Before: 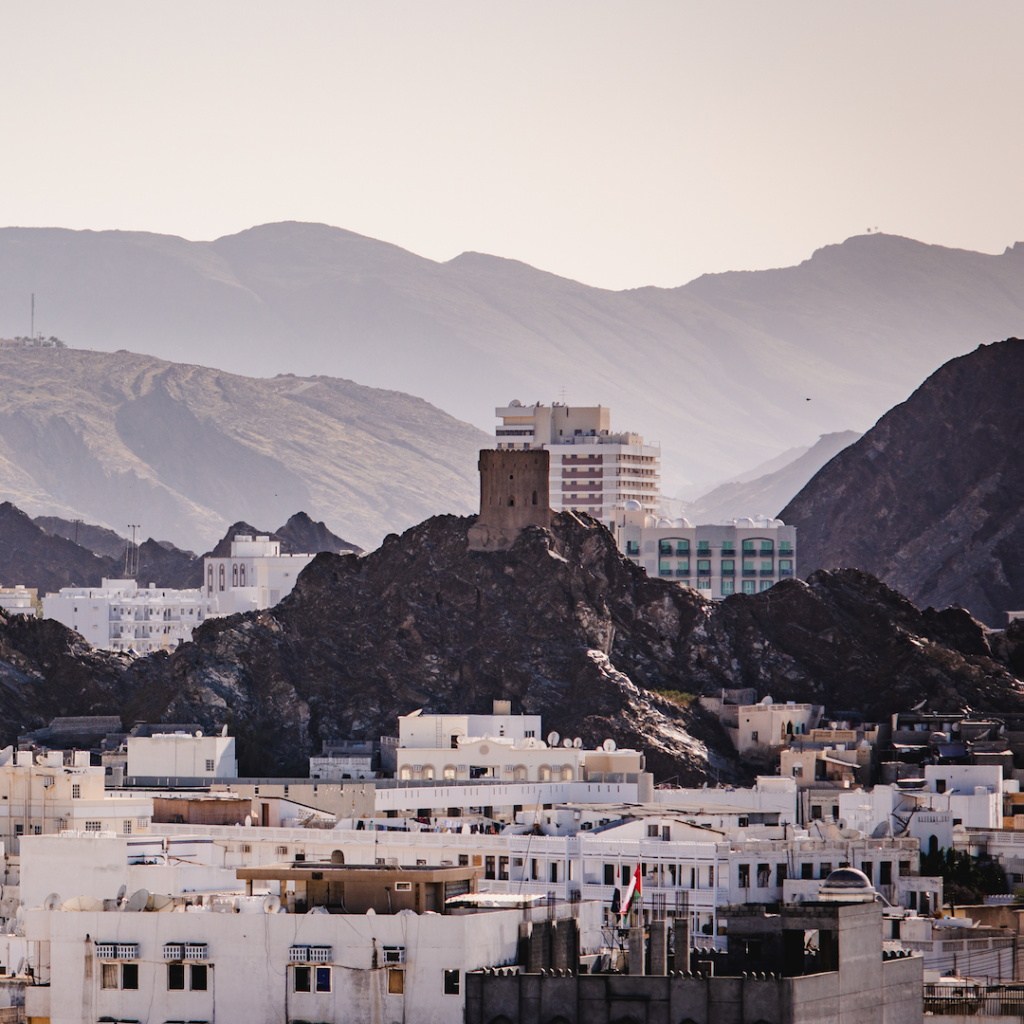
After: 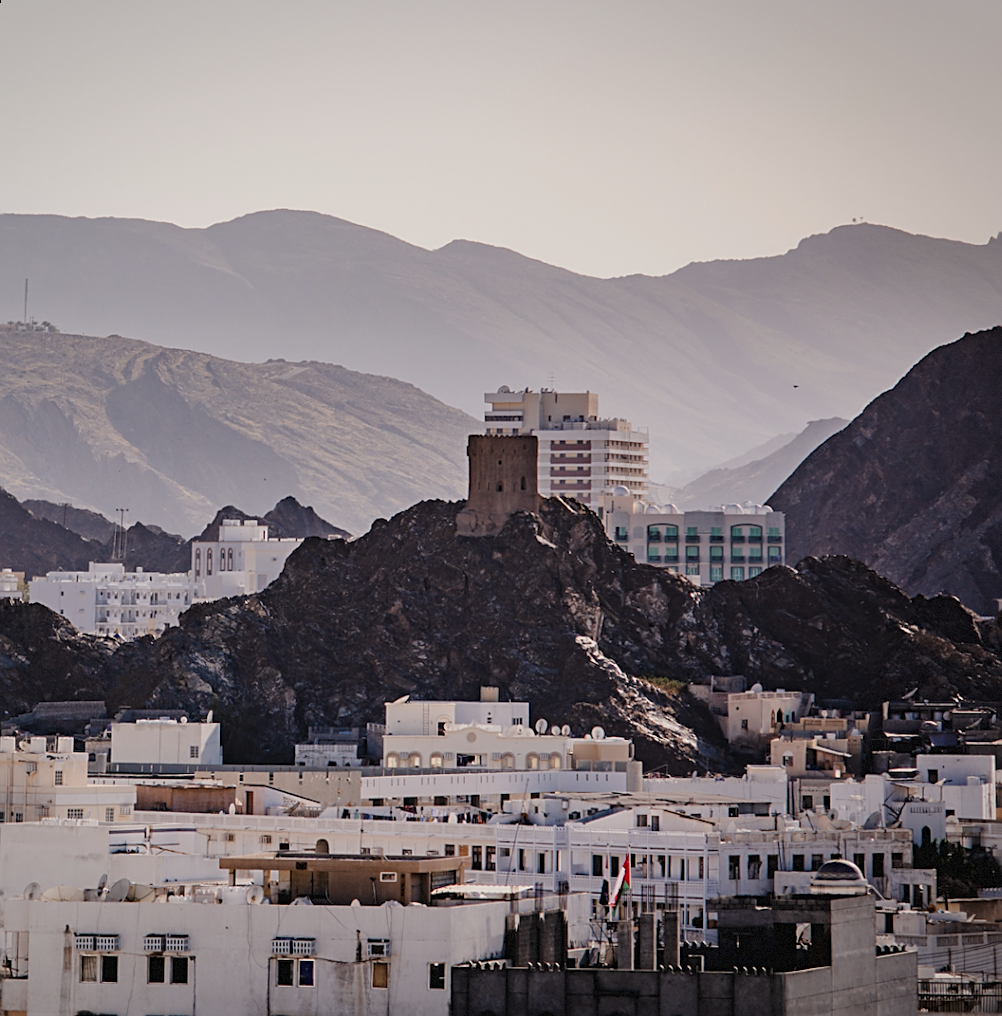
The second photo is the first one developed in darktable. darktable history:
vignetting: fall-off start 85%, fall-off radius 80%, brightness -0.182, saturation -0.3, width/height ratio 1.219, dithering 8-bit output, unbound false
exposure: exposure -0.36 EV, compensate highlight preservation false
sharpen: on, module defaults
rotate and perspective: rotation 0.226°, lens shift (vertical) -0.042, crop left 0.023, crop right 0.982, crop top 0.006, crop bottom 0.994
